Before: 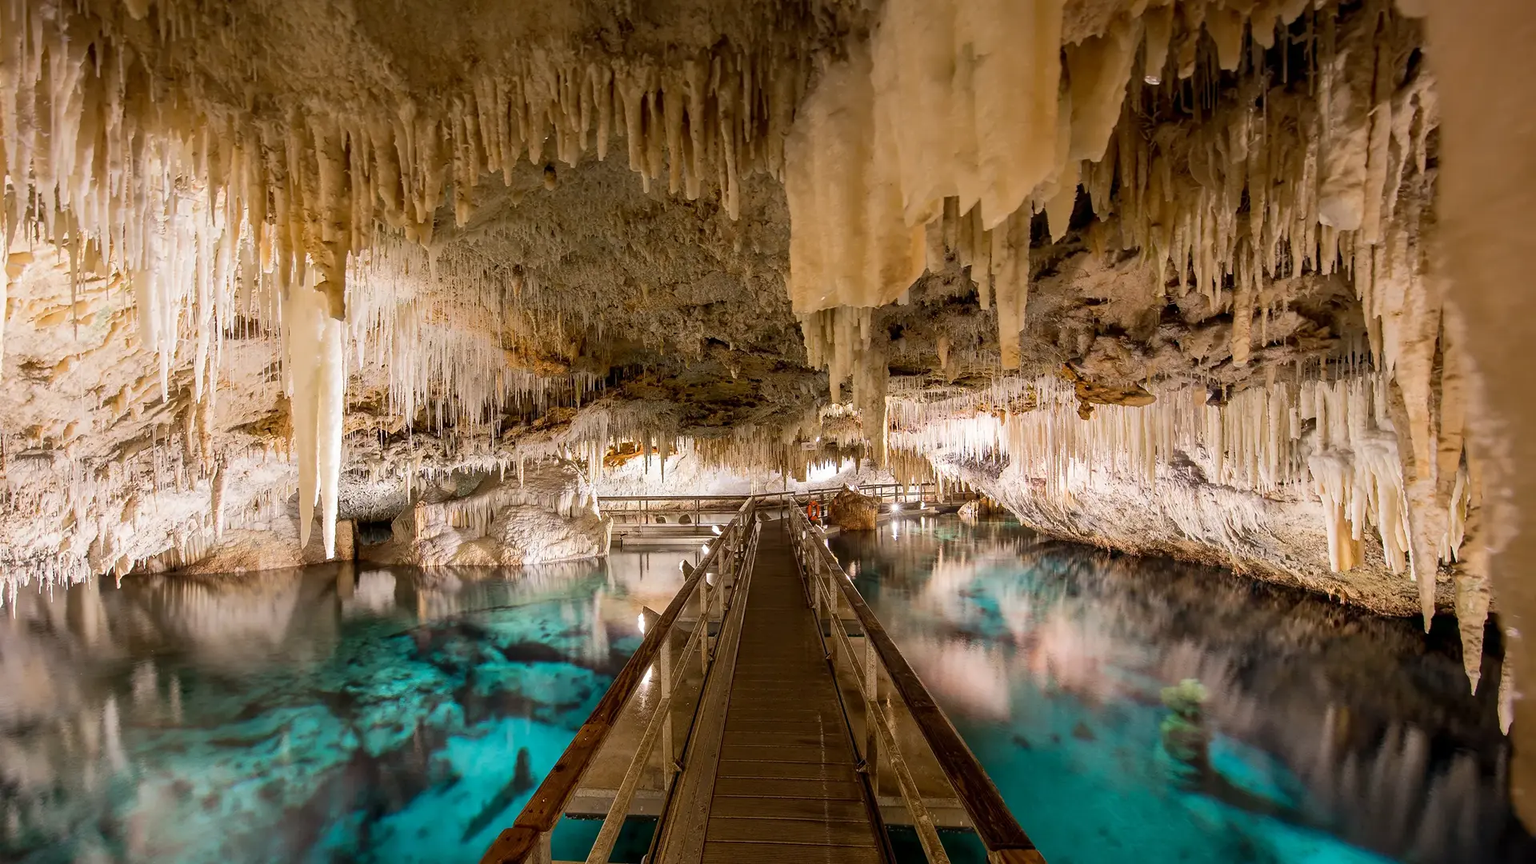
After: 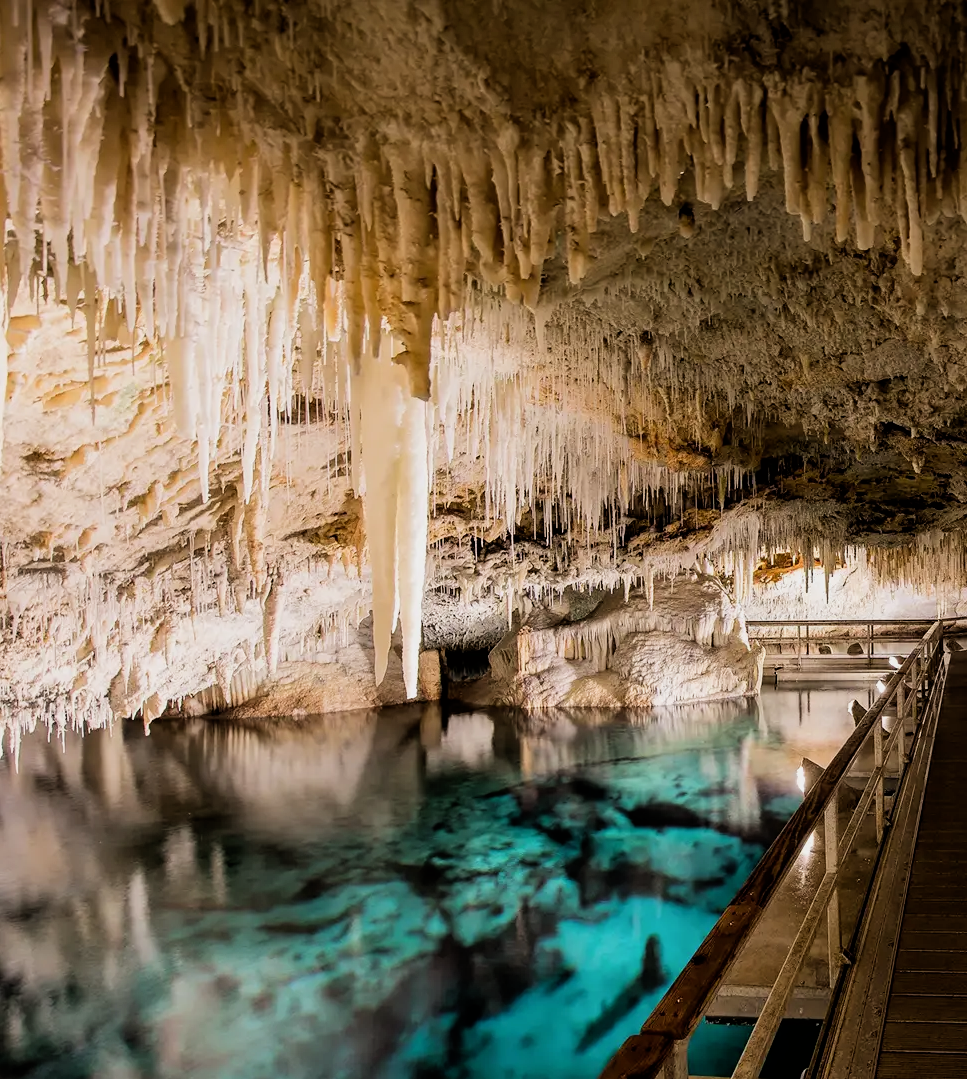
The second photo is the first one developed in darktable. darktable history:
crop and rotate: left 0.059%, top 0%, right 49.546%
filmic rgb: black relative exposure -5.05 EV, white relative exposure 3.19 EV, hardness 3.44, contrast 1.19, highlights saturation mix -29.32%, iterations of high-quality reconstruction 0
